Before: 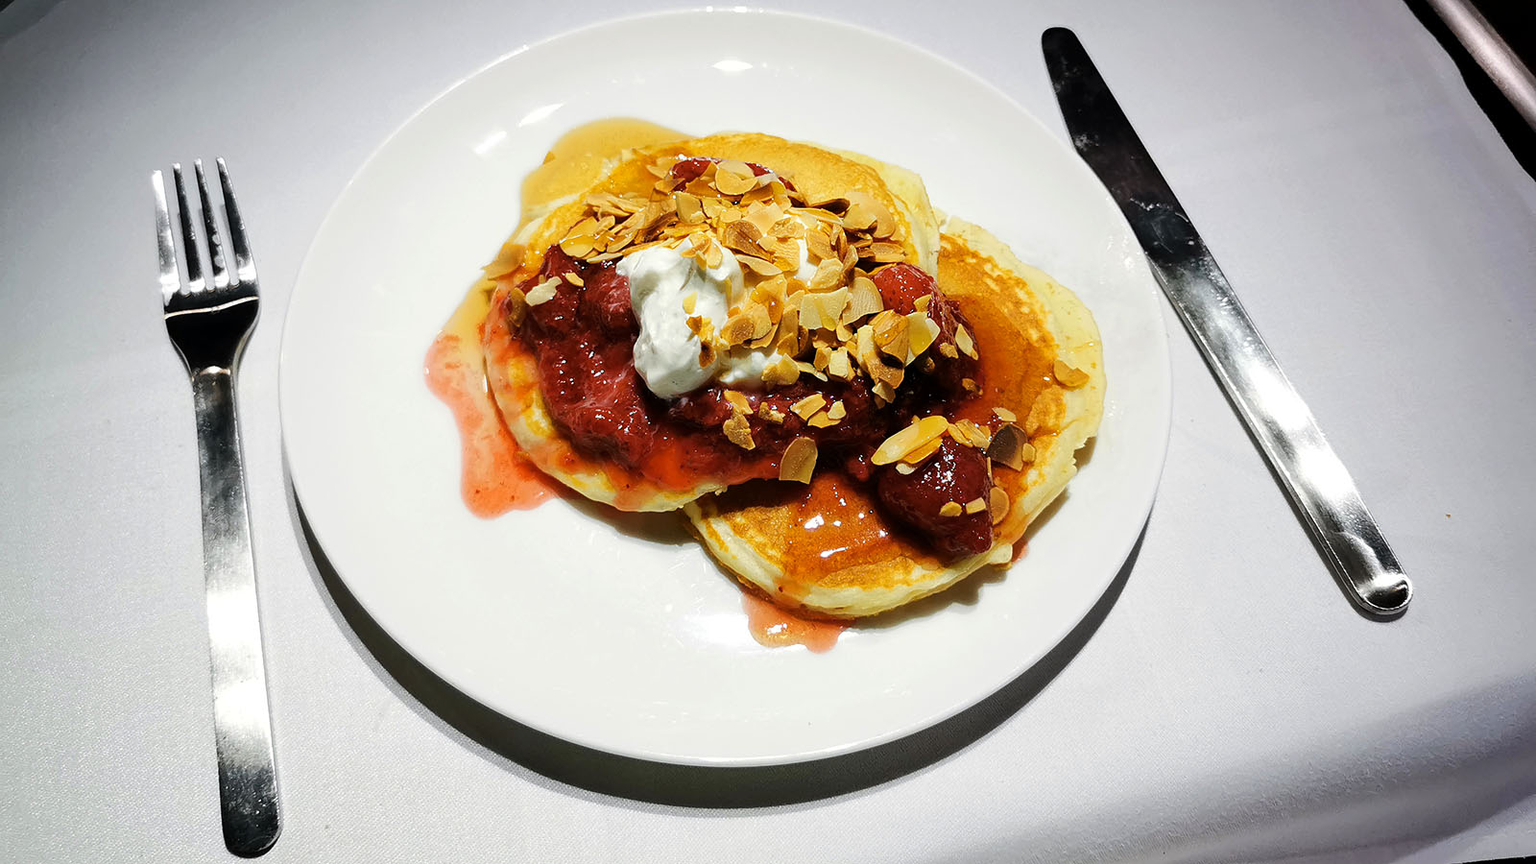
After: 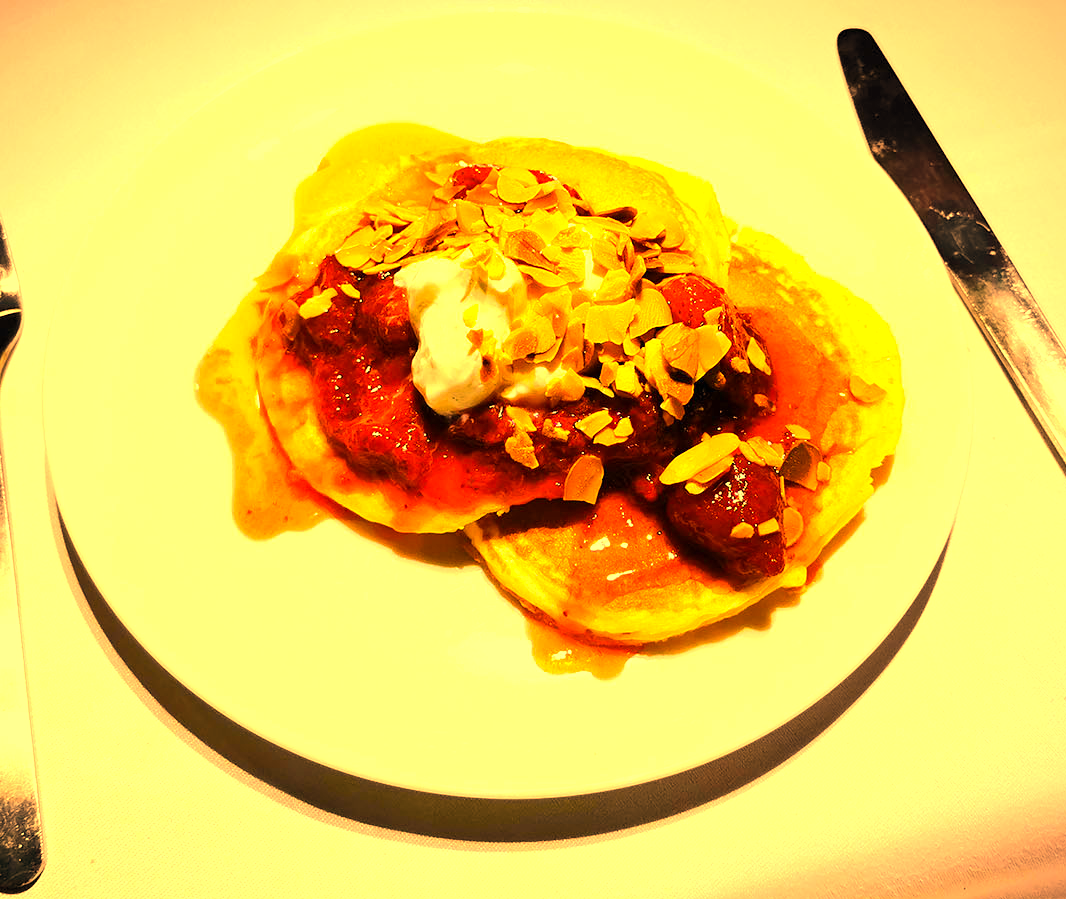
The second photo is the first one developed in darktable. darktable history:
exposure: black level correction 0, exposure 0.7 EV, compensate exposure bias true, compensate highlight preservation false
color balance rgb: perceptual saturation grading › global saturation 25%, global vibrance 20%
crop and rotate: left 15.546%, right 17.787%
white balance: red 1.467, blue 0.684
